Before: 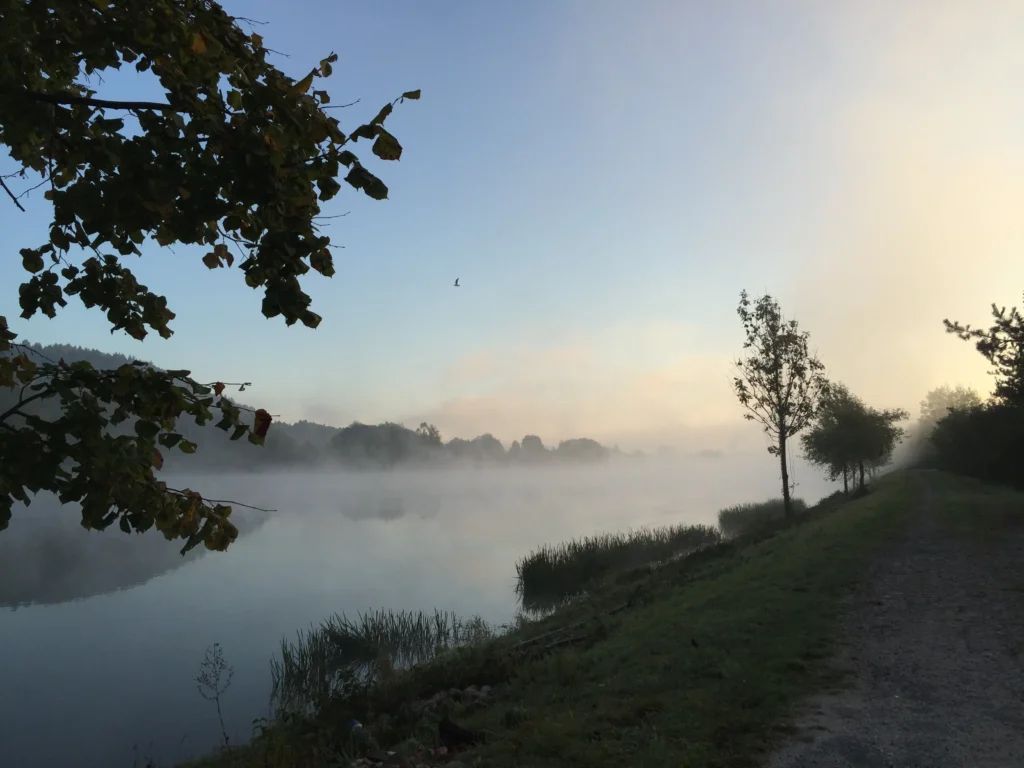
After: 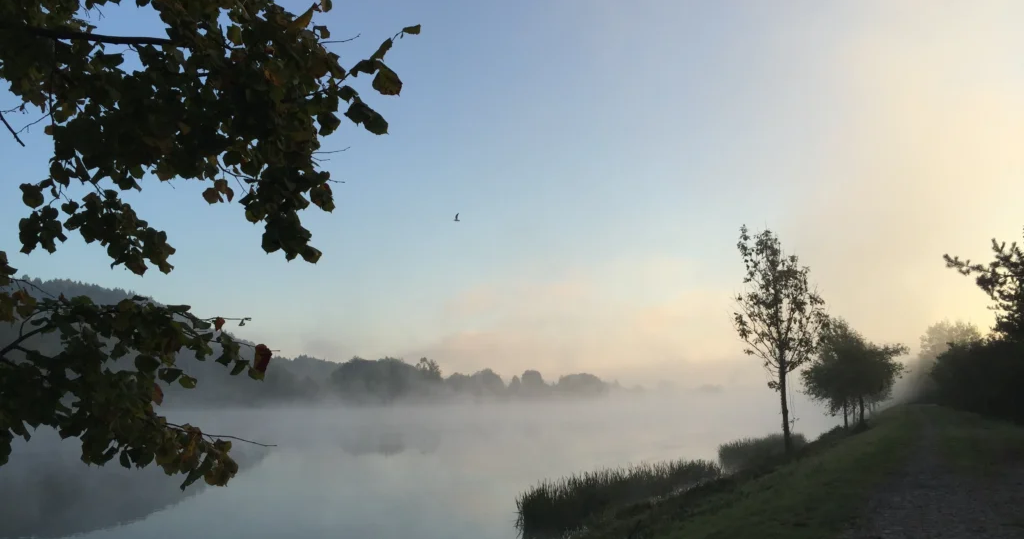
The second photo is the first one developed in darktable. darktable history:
crop and rotate: top 8.5%, bottom 21.236%
